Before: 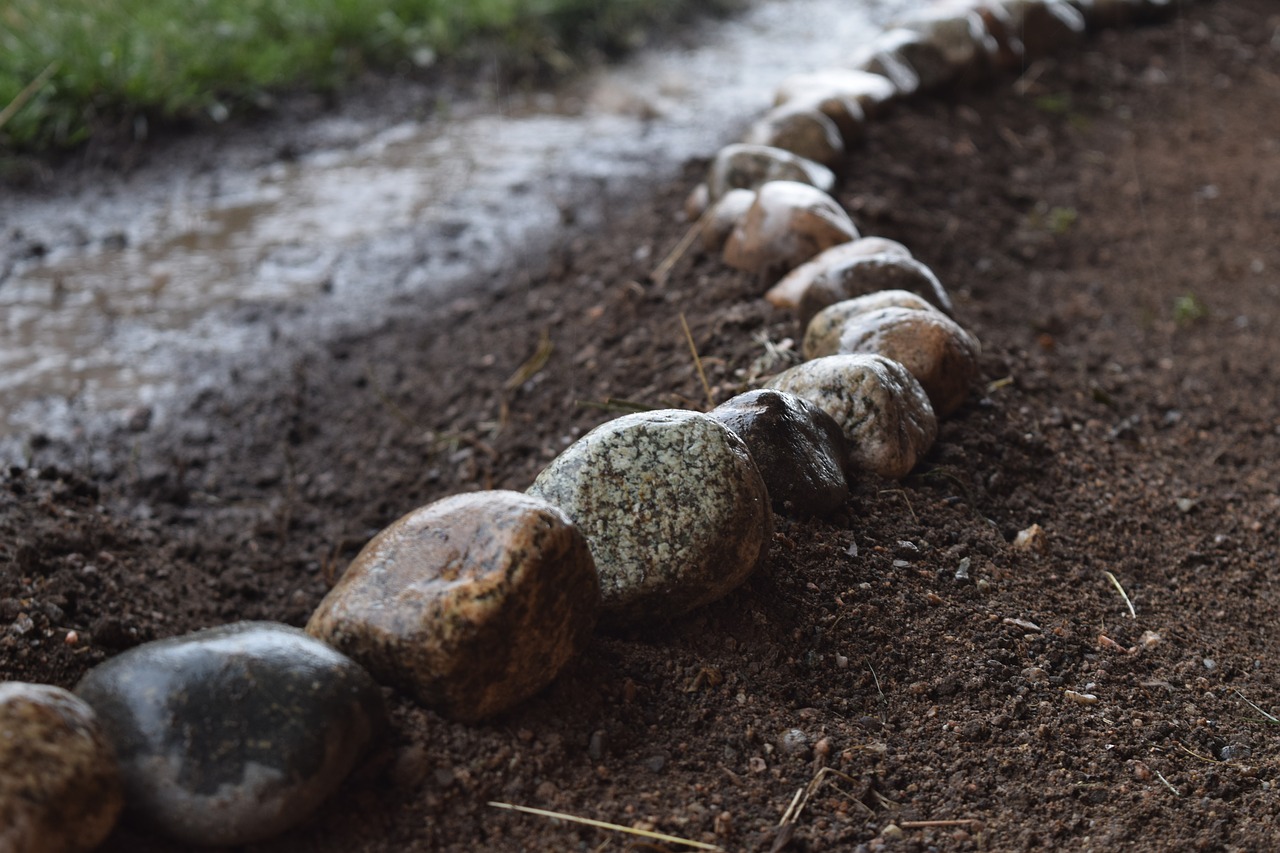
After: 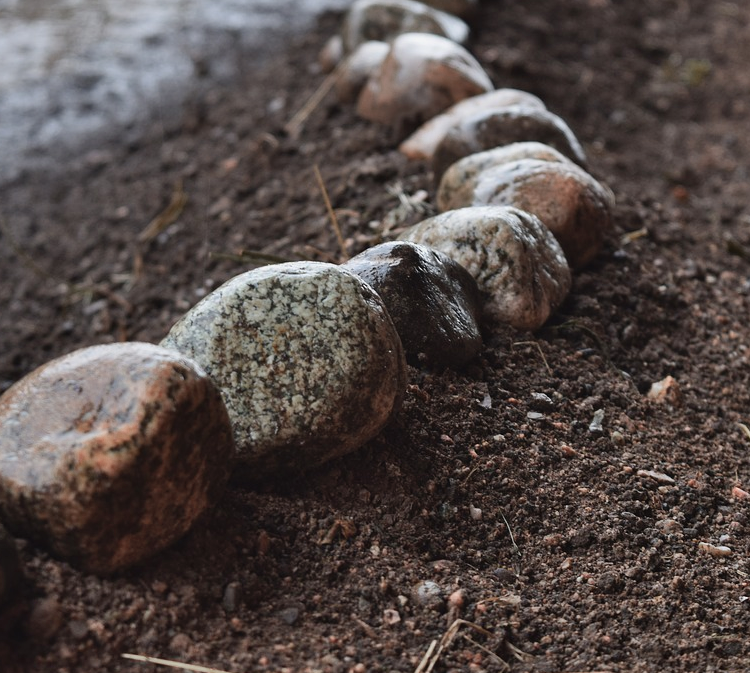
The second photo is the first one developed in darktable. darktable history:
shadows and highlights: soften with gaussian
crop and rotate: left 28.636%, top 17.421%, right 12.704%, bottom 3.593%
color calibration: illuminant same as pipeline (D50), adaptation XYZ, x 0.347, y 0.358, temperature 5023.75 K
exposure: exposure -0.156 EV, compensate exposure bias true, compensate highlight preservation false
color zones: curves: ch0 [(0.006, 0.385) (0.143, 0.563) (0.243, 0.321) (0.352, 0.464) (0.516, 0.456) (0.625, 0.5) (0.75, 0.5) (0.875, 0.5)]; ch1 [(0, 0.5) (0.134, 0.504) (0.246, 0.463) (0.421, 0.515) (0.5, 0.56) (0.625, 0.5) (0.75, 0.5) (0.875, 0.5)]; ch2 [(0, 0.5) (0.131, 0.426) (0.307, 0.289) (0.38, 0.188) (0.513, 0.216) (0.625, 0.548) (0.75, 0.468) (0.838, 0.396) (0.971, 0.311)]
